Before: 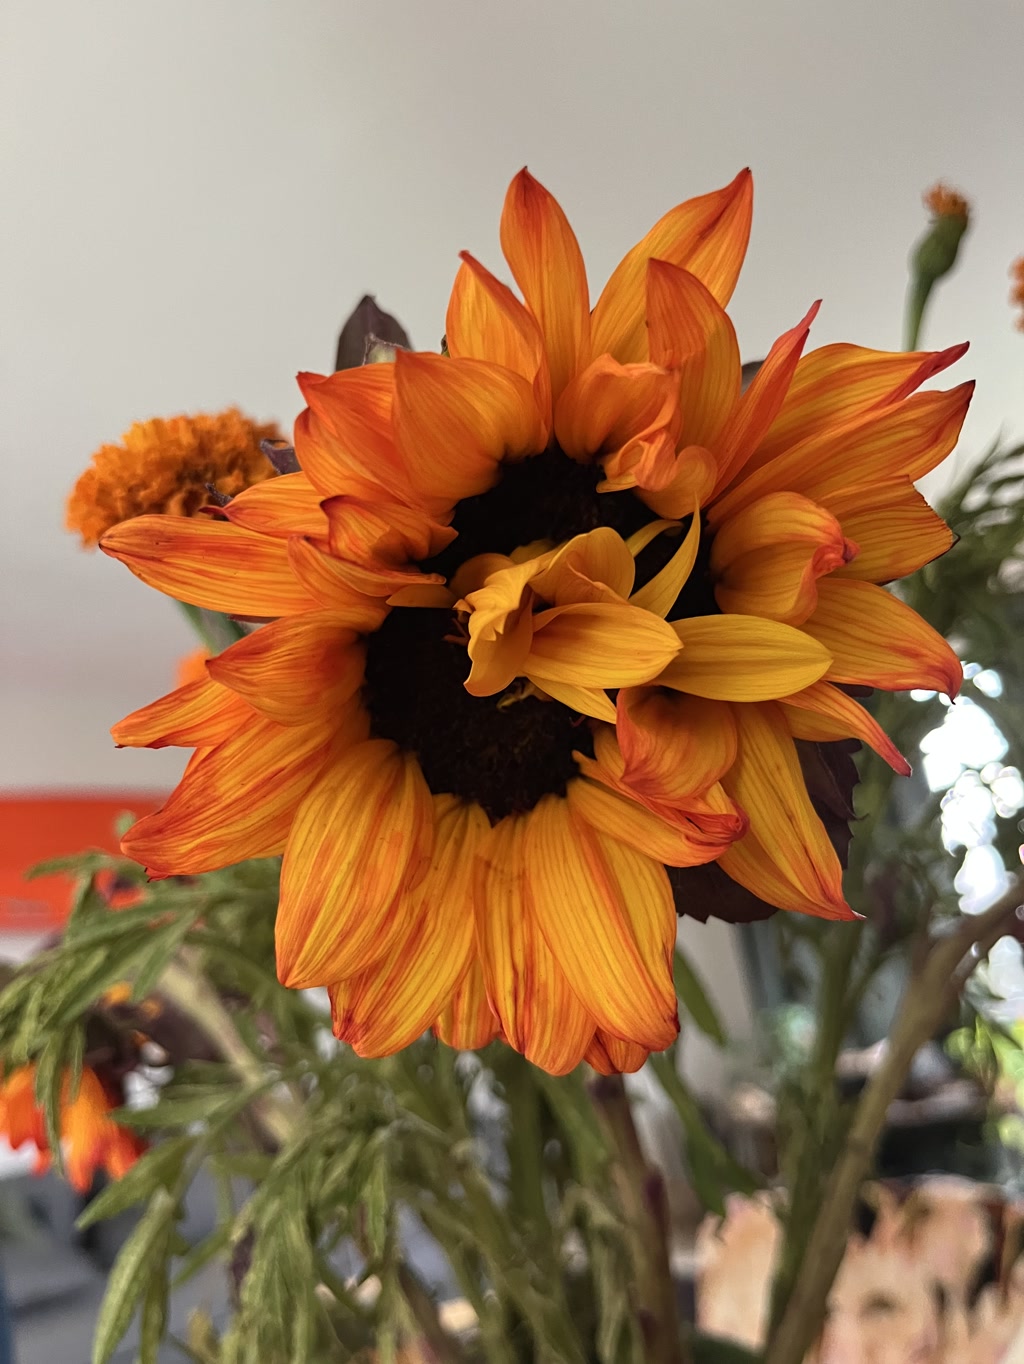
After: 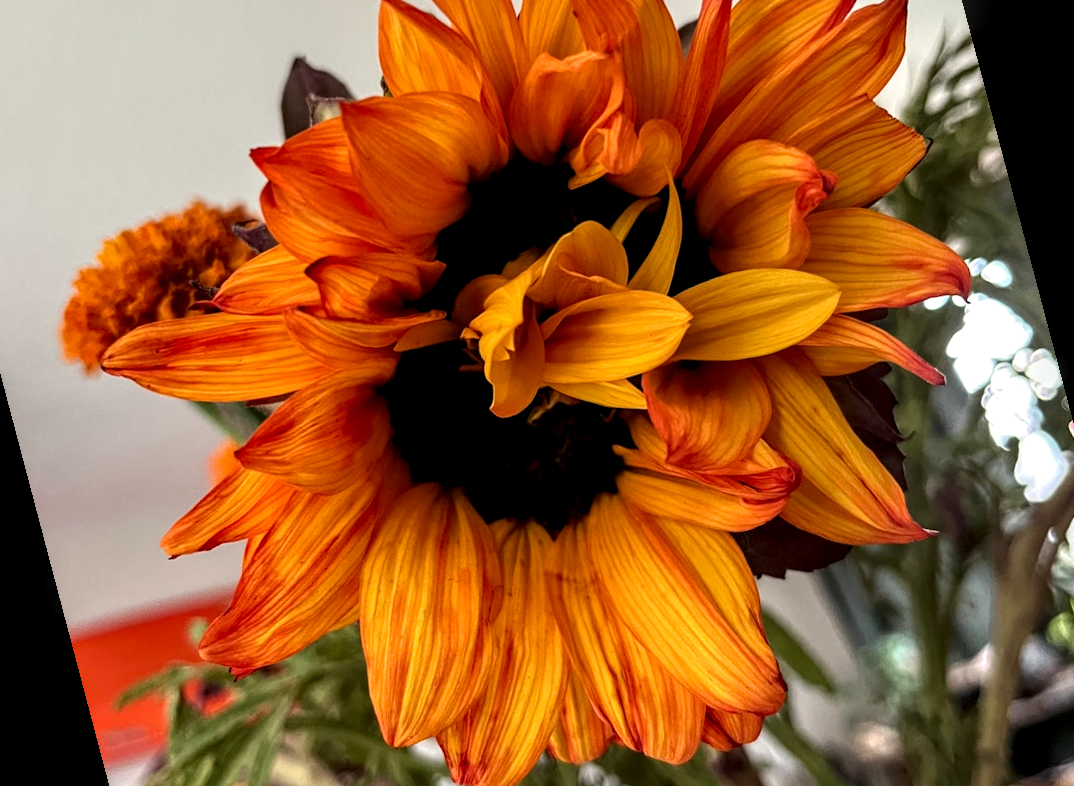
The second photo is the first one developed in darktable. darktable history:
rotate and perspective: rotation -14.8°, crop left 0.1, crop right 0.903, crop top 0.25, crop bottom 0.748
local contrast: detail 160%
